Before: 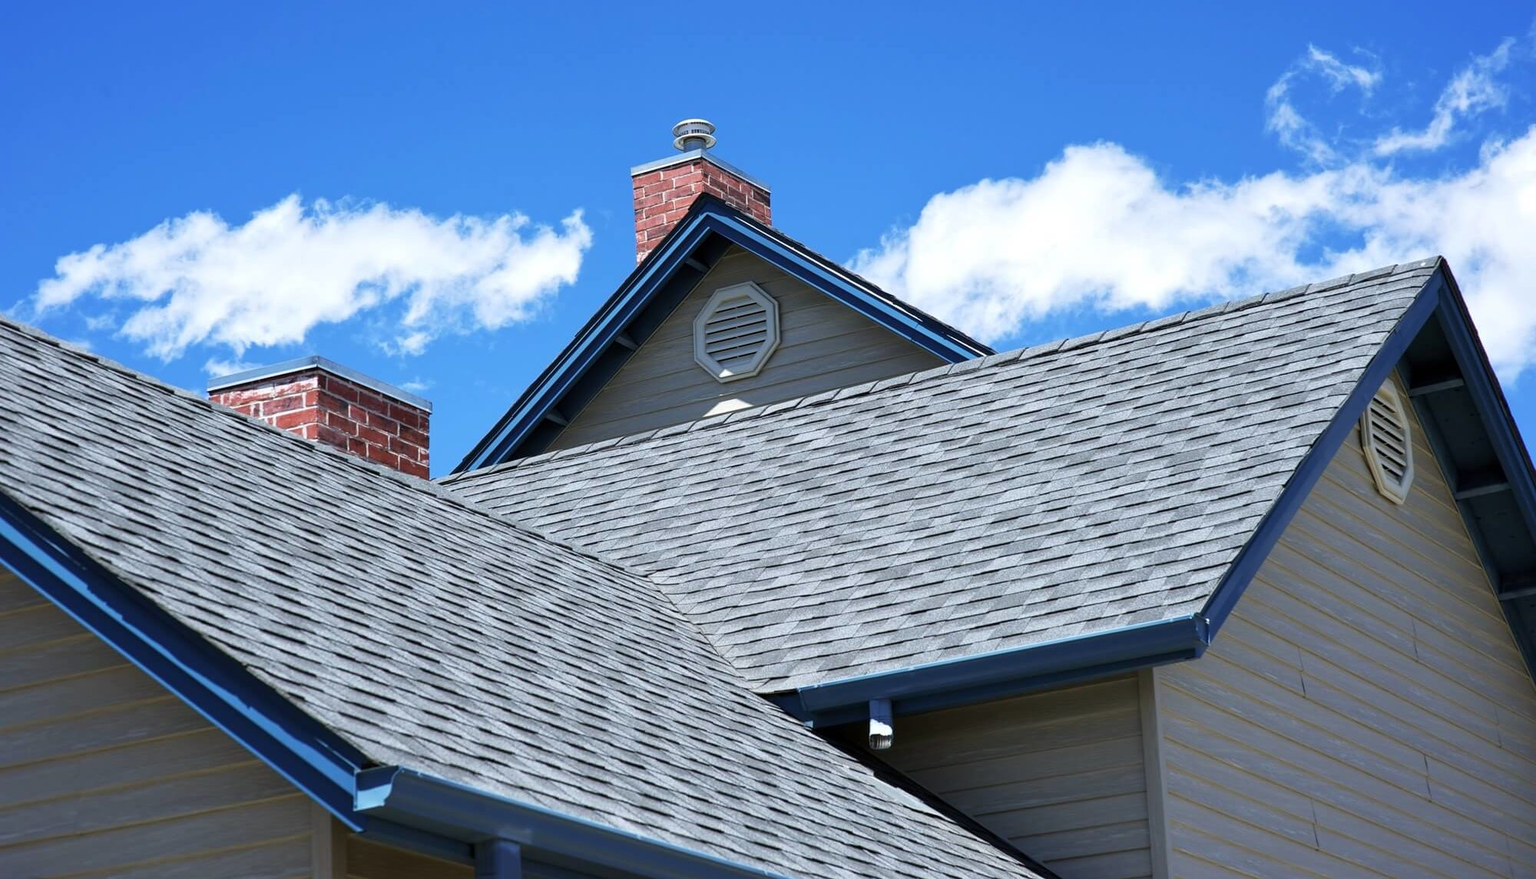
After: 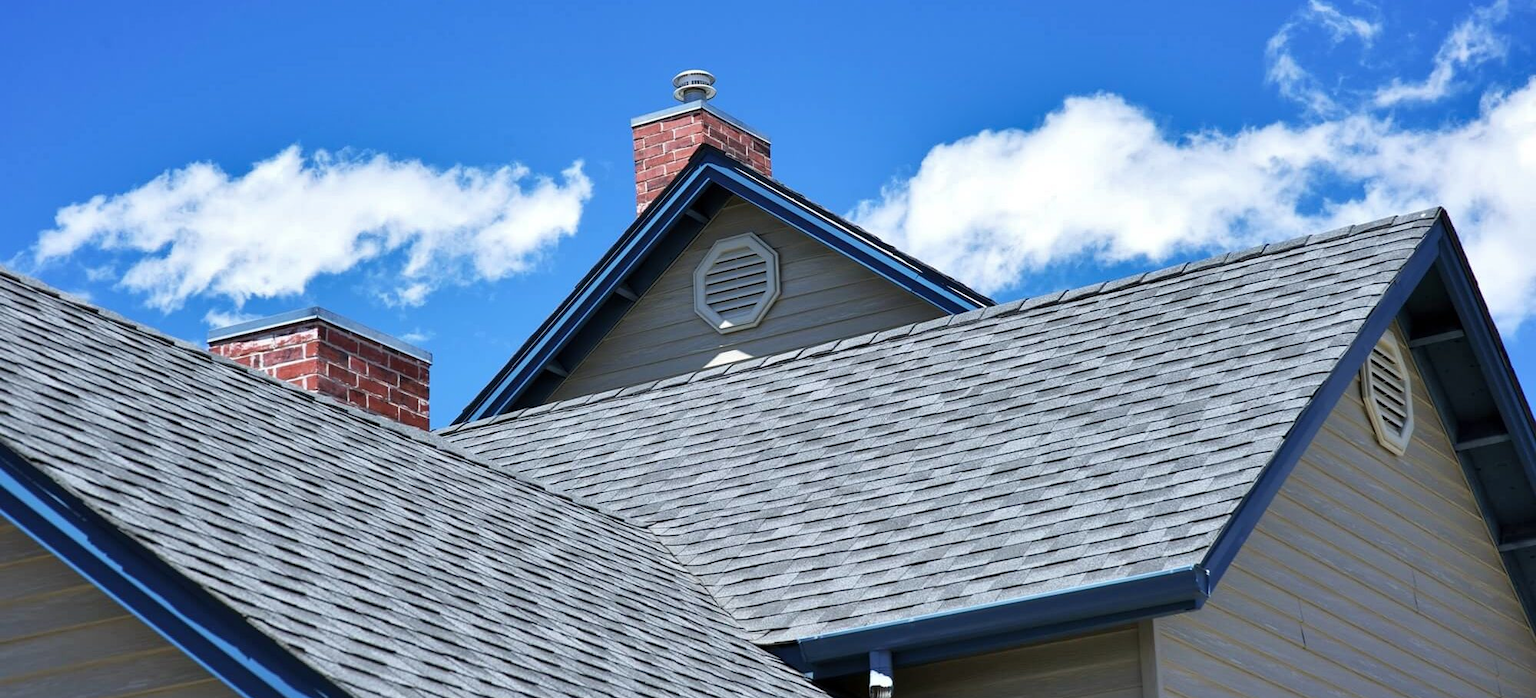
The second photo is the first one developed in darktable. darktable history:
shadows and highlights: soften with gaussian
crop and rotate: top 5.667%, bottom 14.937%
